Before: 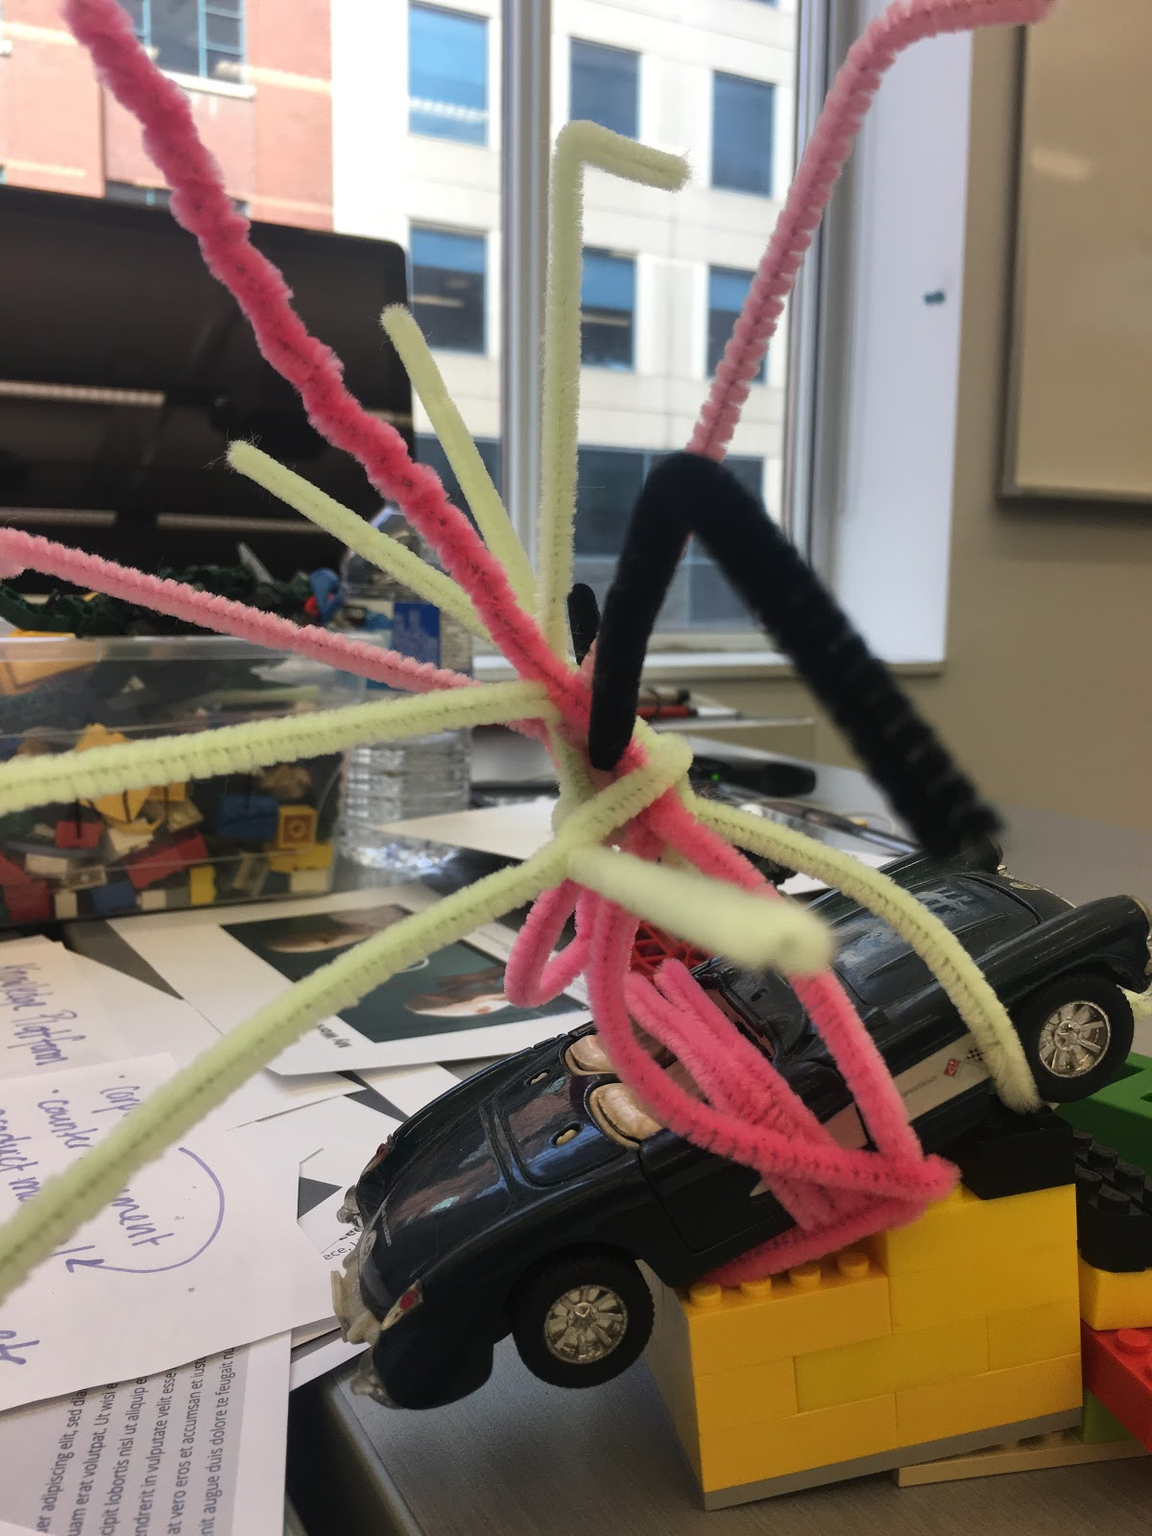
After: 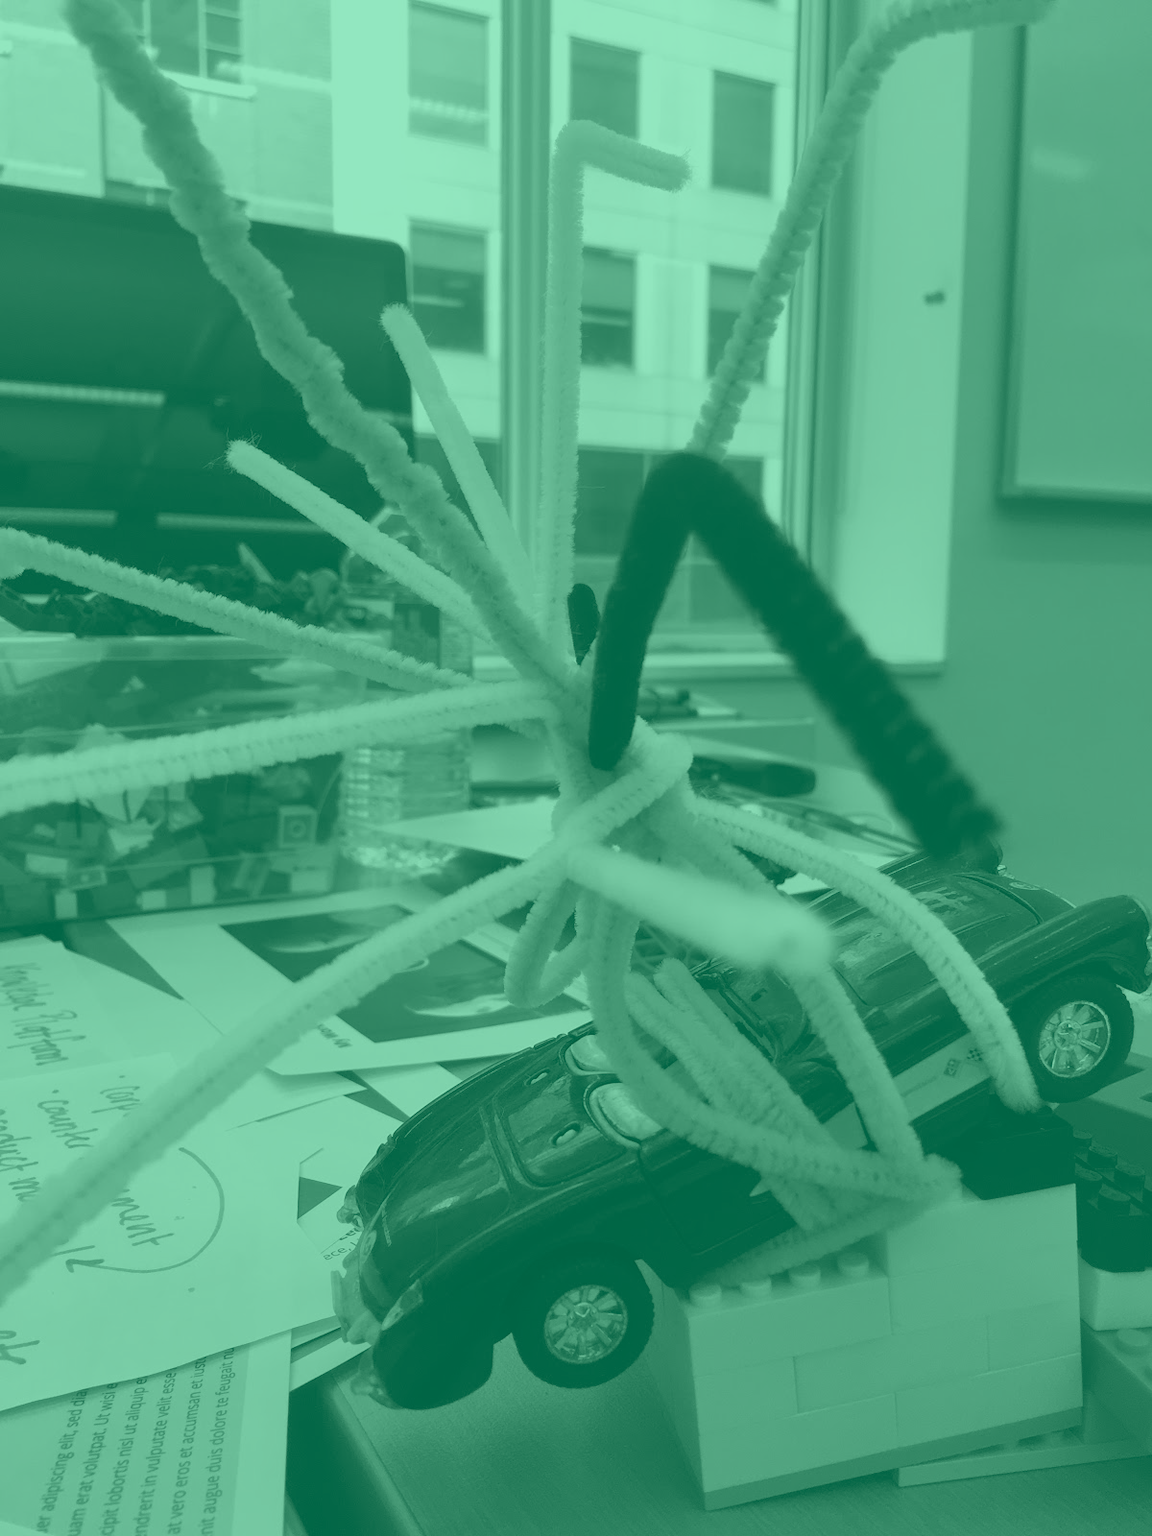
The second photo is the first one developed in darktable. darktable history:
colorize: hue 147.6°, saturation 65%, lightness 21.64%
white balance: red 1.009, blue 0.985
